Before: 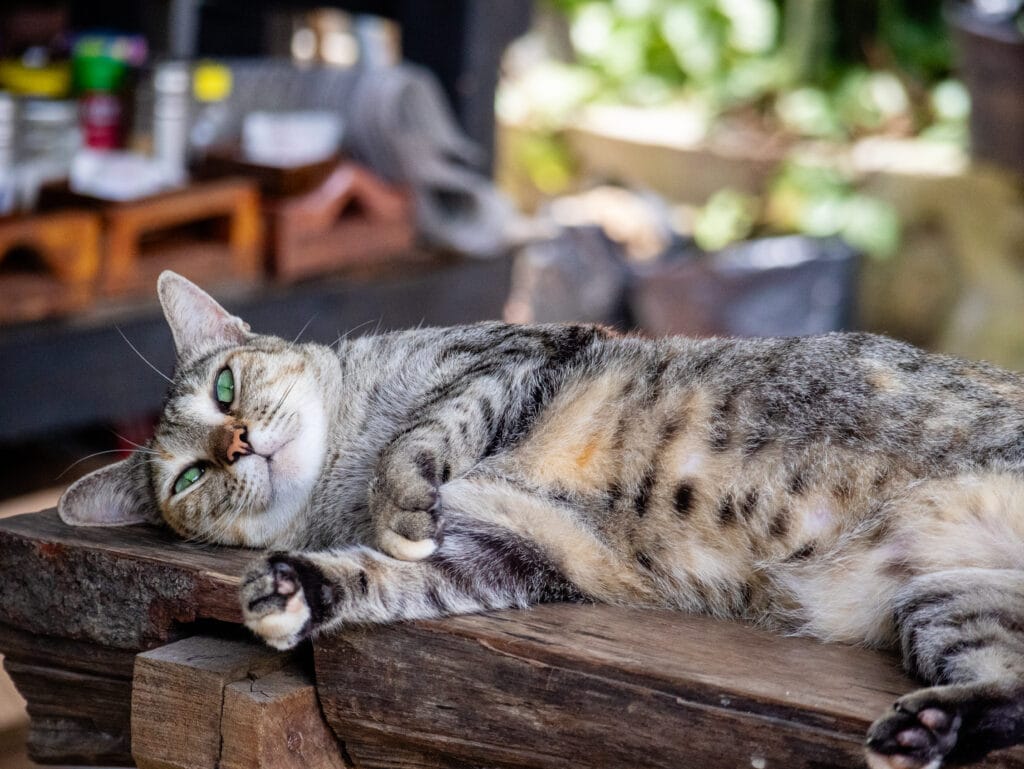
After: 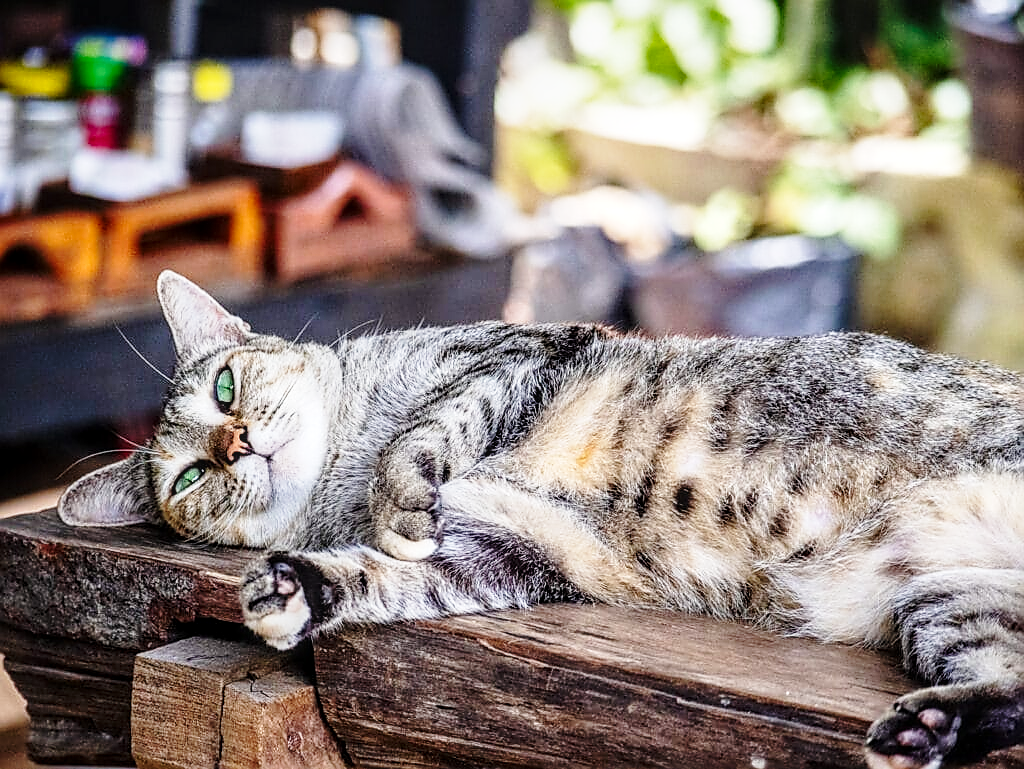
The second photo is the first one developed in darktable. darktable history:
local contrast: on, module defaults
sharpen: radius 1.347, amount 1.259, threshold 0.619
base curve: curves: ch0 [(0, 0) (0.028, 0.03) (0.121, 0.232) (0.46, 0.748) (0.859, 0.968) (1, 1)], preserve colors none
